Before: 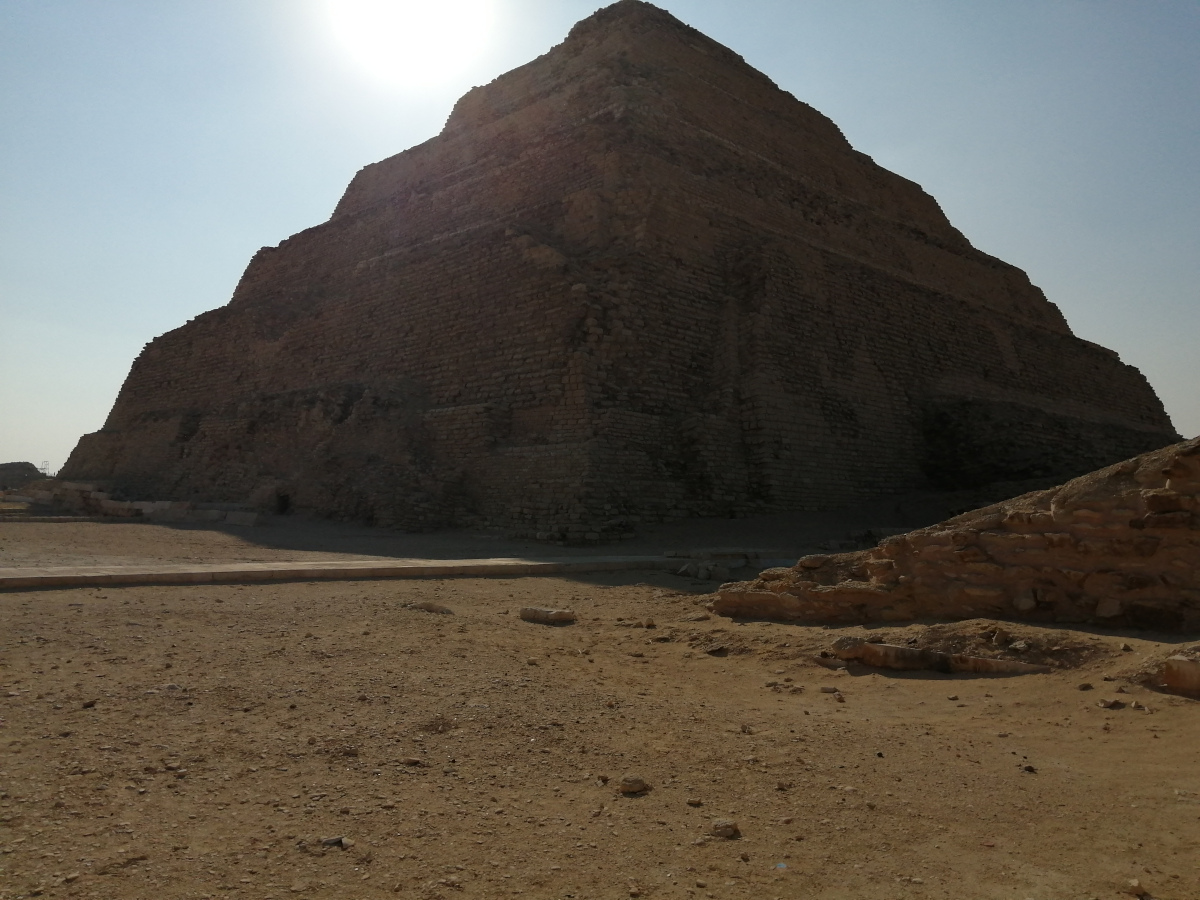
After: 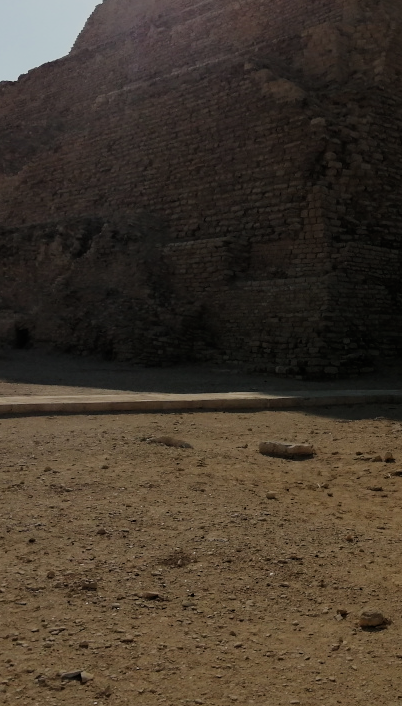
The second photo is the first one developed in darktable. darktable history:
crop and rotate: left 21.77%, top 18.528%, right 44.676%, bottom 2.997%
exposure: exposure 0.128 EV, compensate highlight preservation false
filmic rgb: black relative exposure -7.32 EV, white relative exposure 5.09 EV, hardness 3.2
